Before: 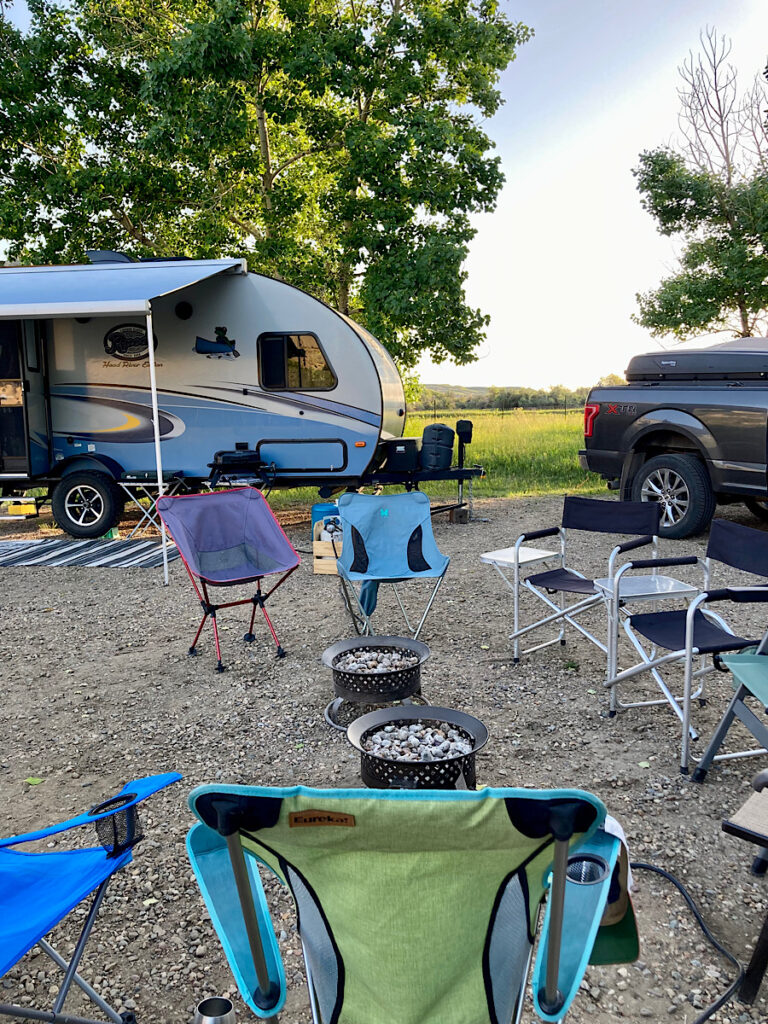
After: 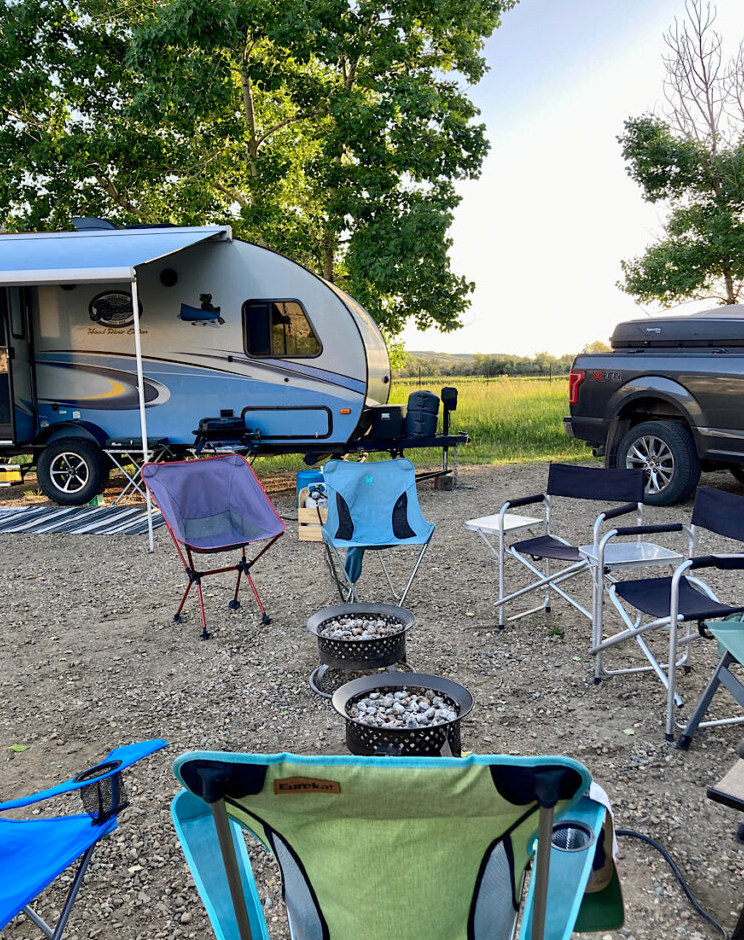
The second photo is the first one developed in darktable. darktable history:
crop: left 1.964%, top 3.251%, right 1.122%, bottom 4.933%
color zones: curves: ch0 [(0.068, 0.464) (0.25, 0.5) (0.48, 0.508) (0.75, 0.536) (0.886, 0.476) (0.967, 0.456)]; ch1 [(0.066, 0.456) (0.25, 0.5) (0.616, 0.508) (0.746, 0.56) (0.934, 0.444)]
